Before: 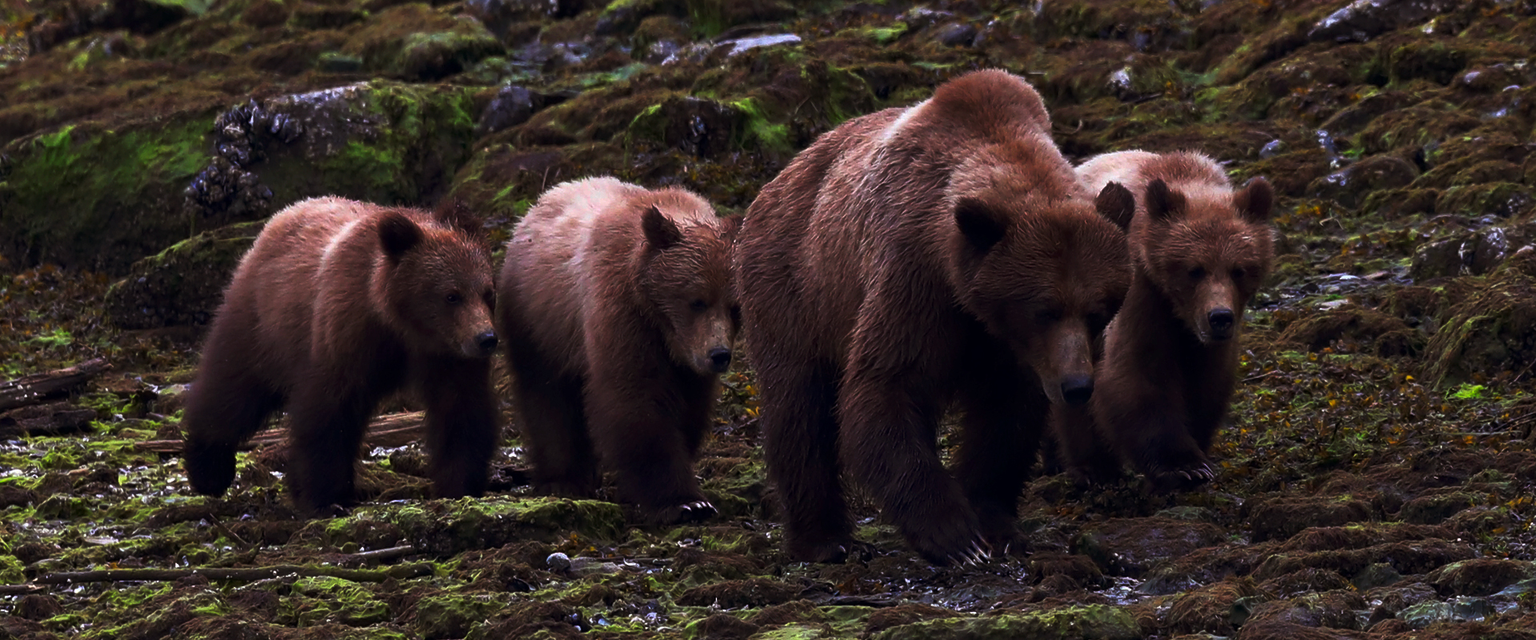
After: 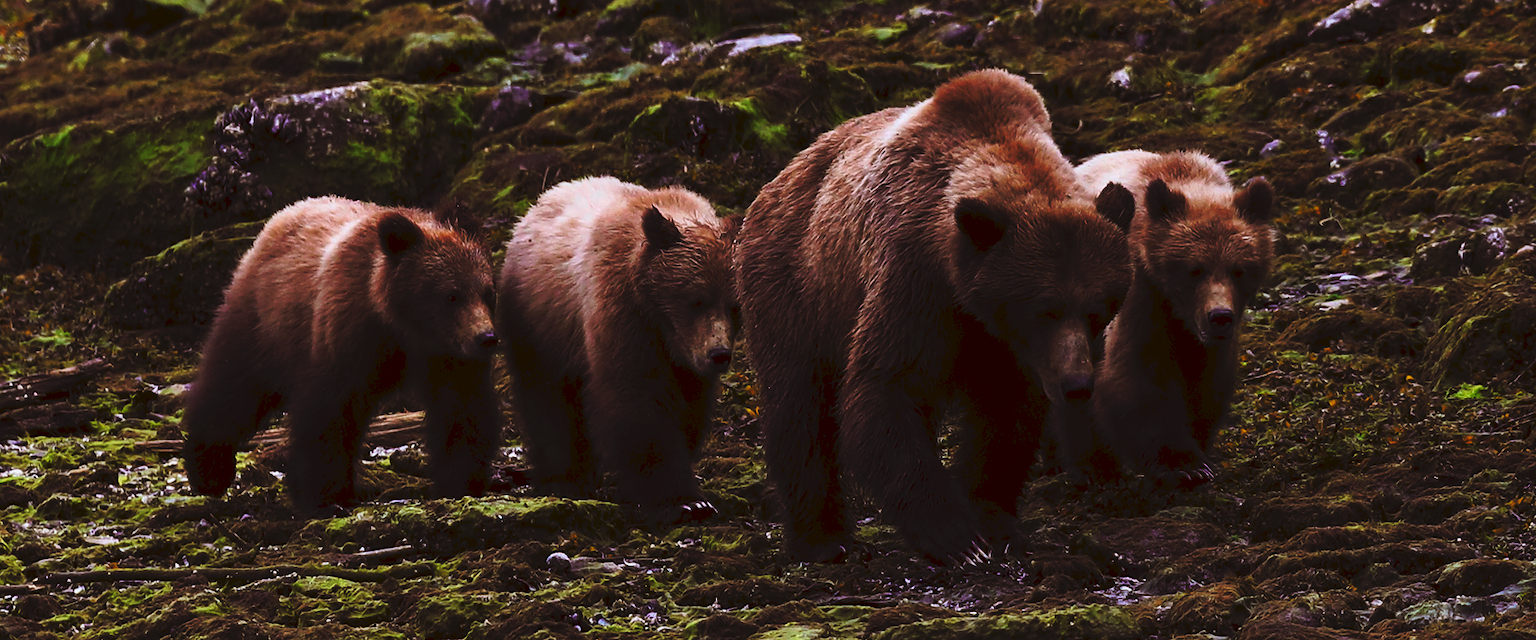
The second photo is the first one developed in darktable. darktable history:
tone curve: curves: ch0 [(0, 0) (0.003, 0.049) (0.011, 0.052) (0.025, 0.057) (0.044, 0.069) (0.069, 0.076) (0.1, 0.09) (0.136, 0.111) (0.177, 0.15) (0.224, 0.197) (0.277, 0.267) (0.335, 0.366) (0.399, 0.477) (0.468, 0.561) (0.543, 0.651) (0.623, 0.733) (0.709, 0.804) (0.801, 0.869) (0.898, 0.924) (1, 1)], preserve colors none
color look up table: target L [94.5, 88.05, 87.71, 86.93, 86.27, 80.33, 80.69, 65.61, 64.51, 52.61, 39.21, 36.6, 30.93, 17.07, 200.66, 73.81, 71.45, 59.25, 55.47, 49.87, 49.71, 46.37, 42.76, 34.6, 30.68, 19.56, 4.524, 76.74, 70.26, 68.01, 62.58, 55.47, 54.97, 49.58, 41.25, 41.78, 38.48, 37.55, 26.78, 25.07, 21.57, 5.582, 85.6, 77.47, 63.05, 46.65, 47.35, 34.74, 9.911], target a [-6.216, -29.89, -11.19, -33.22, -50.5, -65.83, -3.433, -14.18, -49.65, -44.06, -8.472, -6.941, -23.42, -5.454, 0, 30.57, 24.81, 18.68, 24.61, 64.67, 51.78, 27.95, 42.05, 43.23, 7.076, 31.14, 14, 31.58, 38.74, 64.21, 3.014, 55.07, 87.52, 6.075, 18.61, 57.92, 41.54, 53.77, 4.894, 34.33, 30.19, 29.33, -37.33, -11.98, -15.42, -18.16, -28.35, -7.608, 2.157], target b [10.11, 29.47, 89.88, 58.83, -2.44, 43.31, 69.06, 33.41, 23.96, 42.23, 33.45, 23.65, 29.86, 28.79, 0, 14.62, 53.52, 53.36, 5.802, 32.63, 48.5, 37.41, 11.18, 42.27, 7.077, 32.93, 7.361, -18.25, -9.97, -42.62, 1.533, -7.734, -65.41, -26.69, -69.78, -22.62, -26.62, -53.48, -26.68, -4.806, -47.92, -22.04, -15.99, -19.56, -41.46, -24.86, -3.178, -15.68, -2.921], num patches 49
